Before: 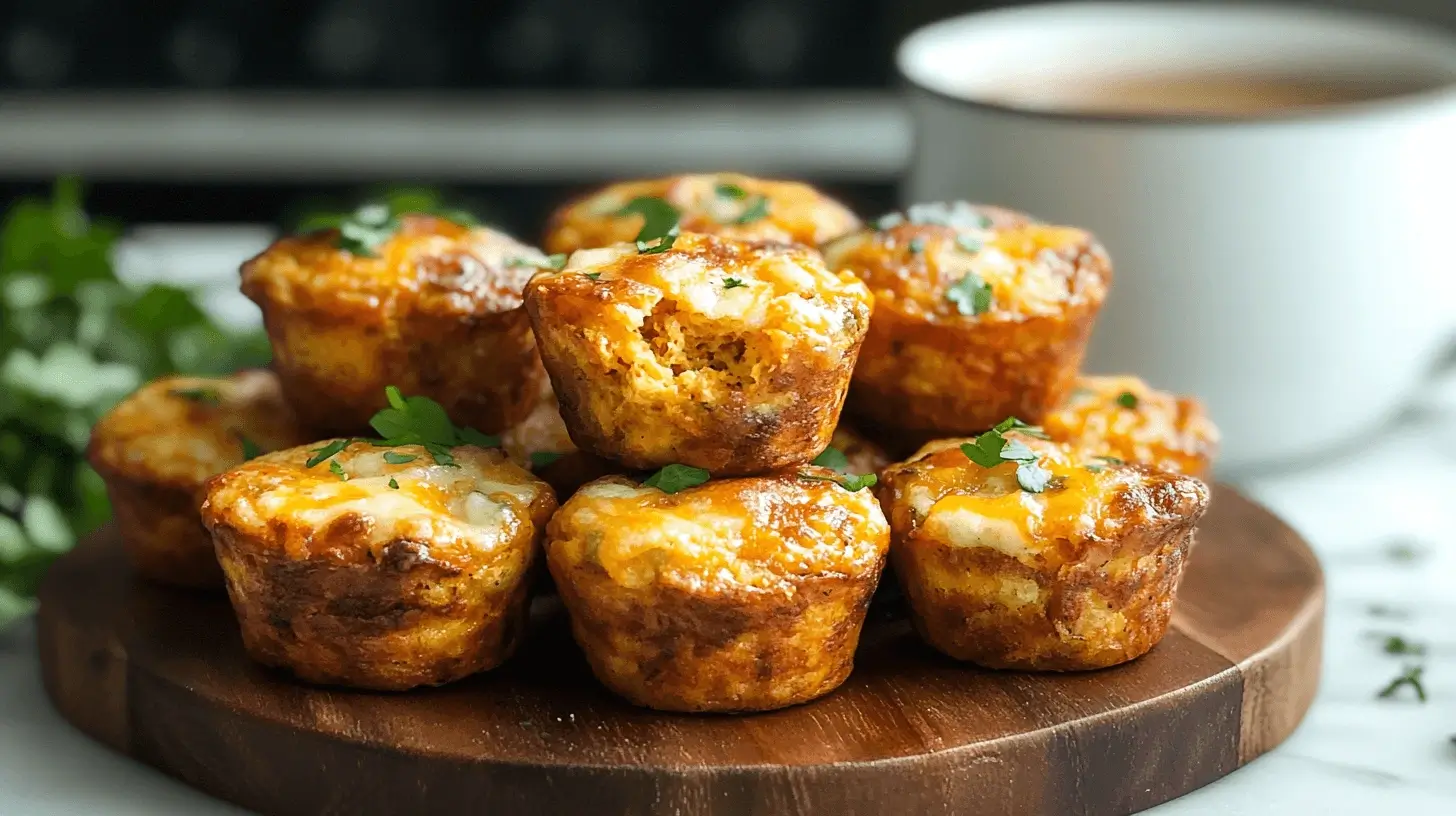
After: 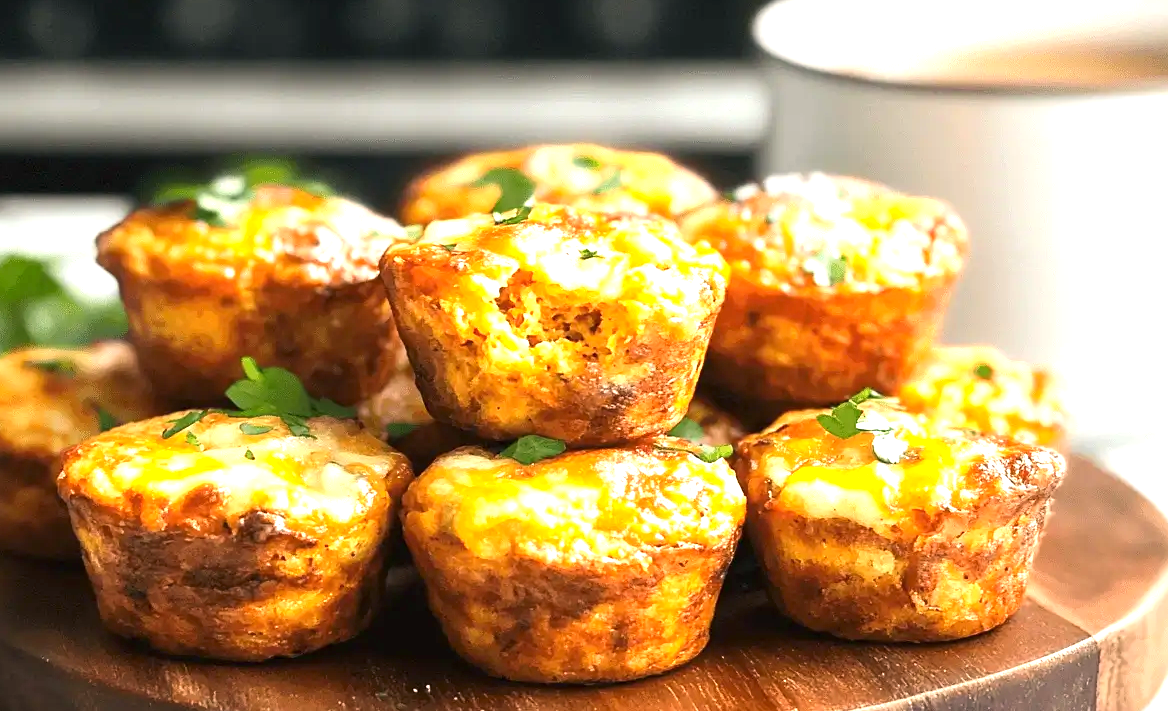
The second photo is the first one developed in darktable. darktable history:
contrast brightness saturation: contrast 0.103, brightness 0.021, saturation 0.016
exposure: black level correction 0, exposure 1.199 EV, compensate exposure bias true, compensate highlight preservation false
crop: left 9.923%, top 3.656%, right 9.236%, bottom 9.132%
color correction: highlights a* 7.36, highlights b* 4.11
